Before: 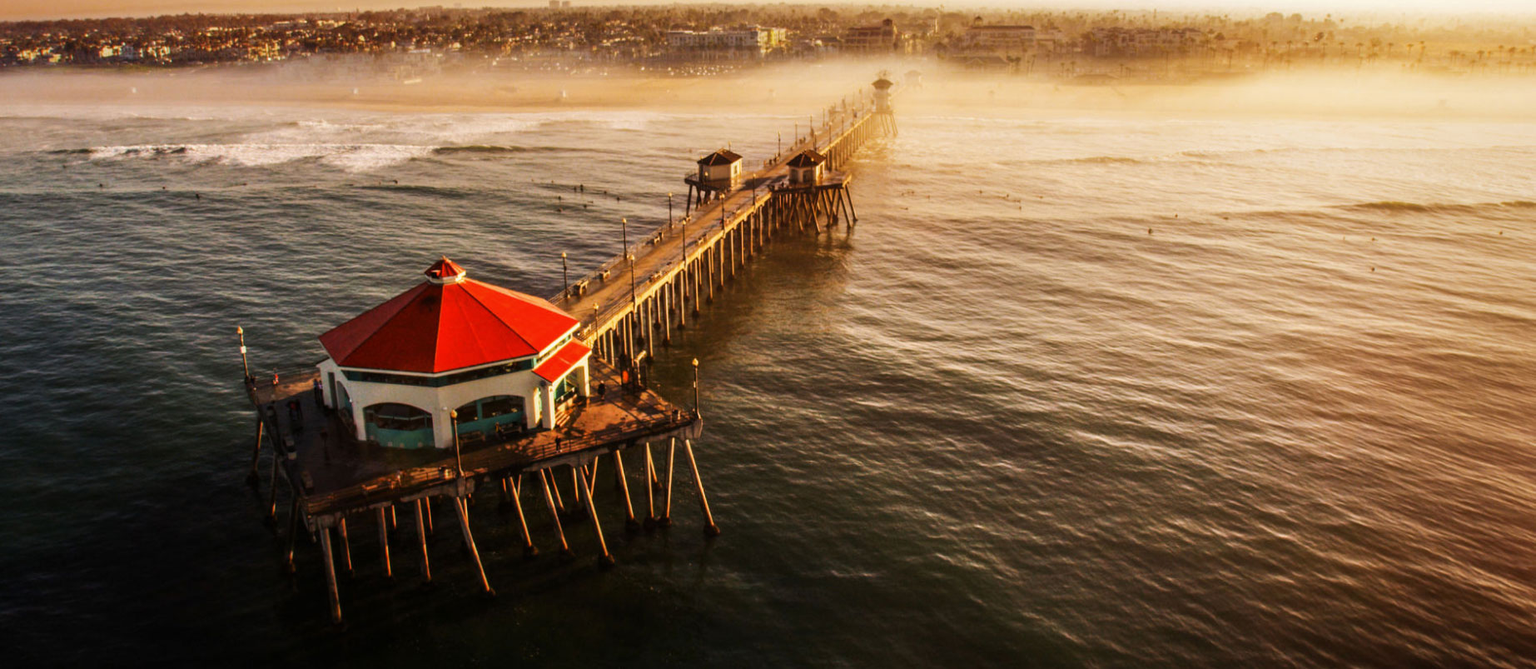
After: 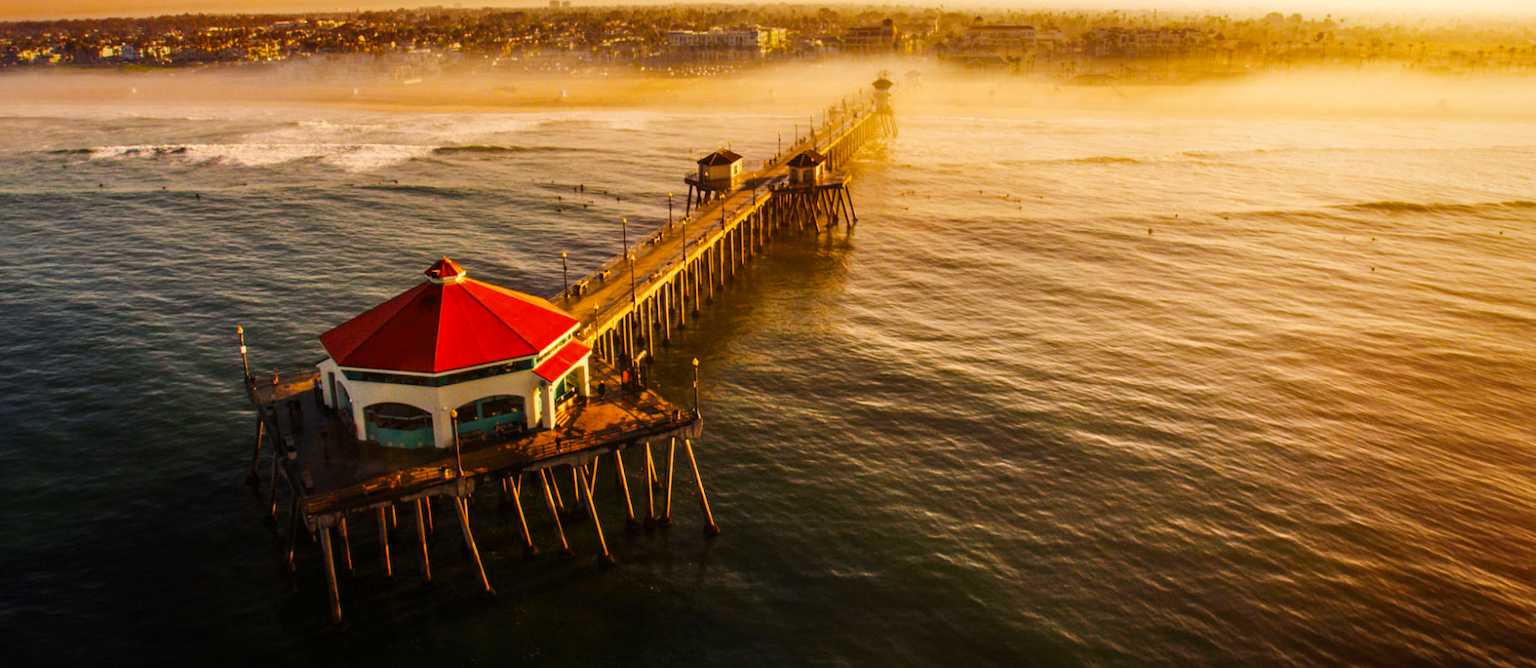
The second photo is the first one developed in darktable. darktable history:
exposure: compensate highlight preservation false
color balance rgb: power › hue 328.86°, highlights gain › chroma 3.081%, highlights gain › hue 75.69°, perceptual saturation grading › global saturation 30.307%
